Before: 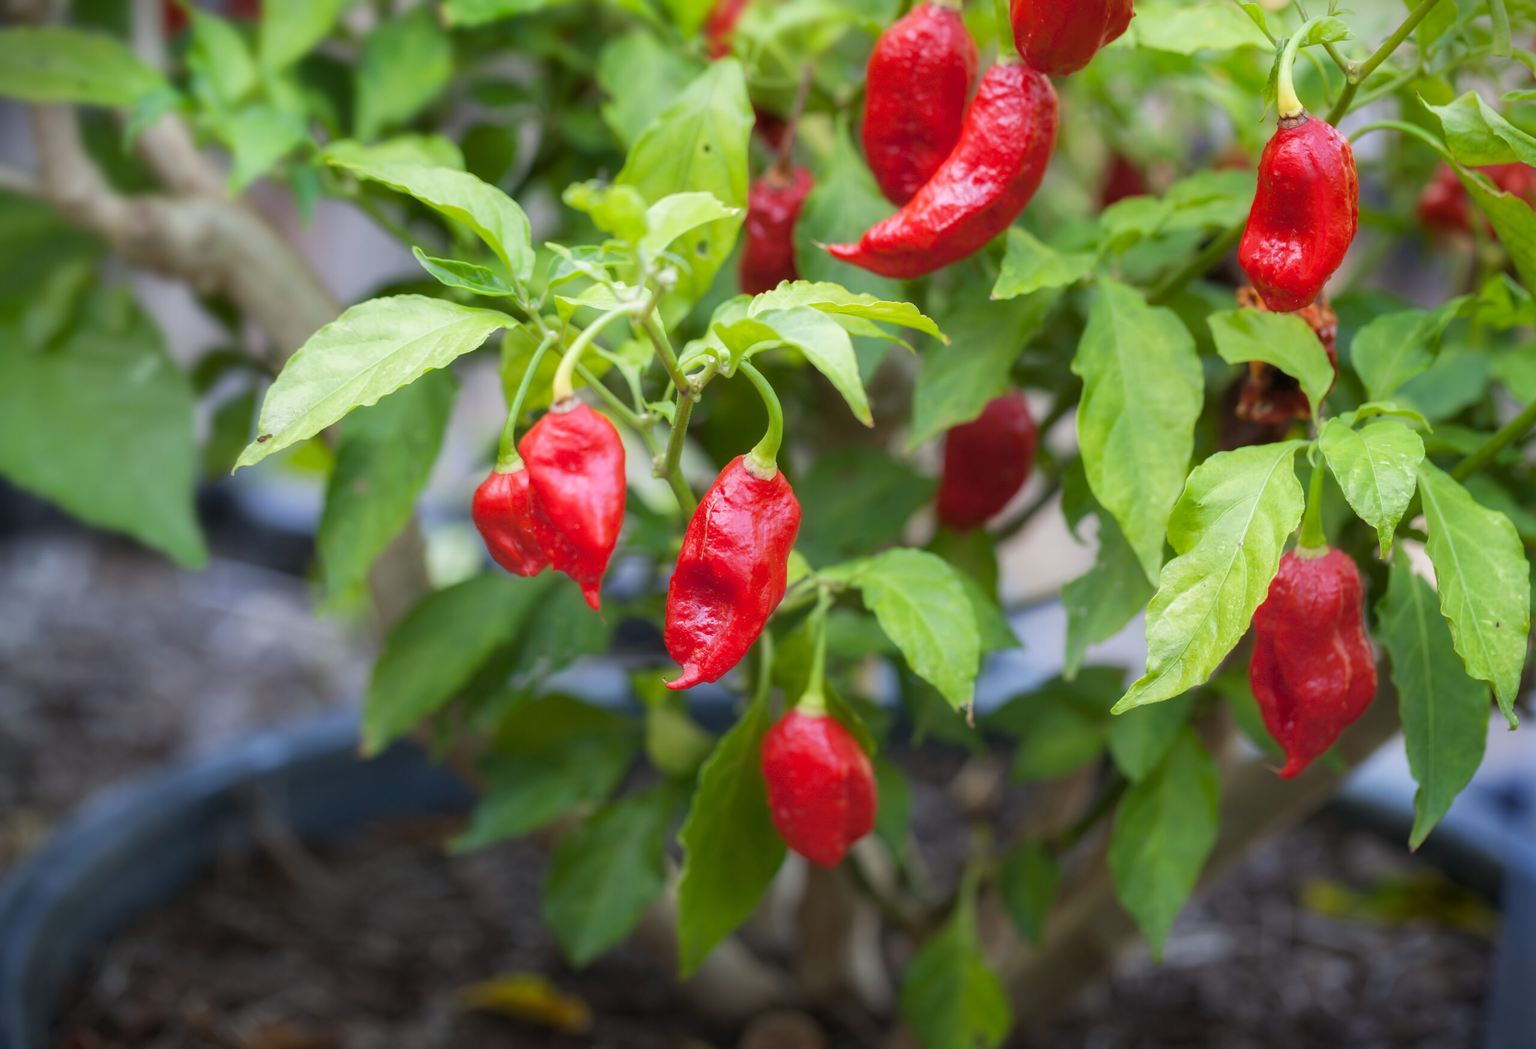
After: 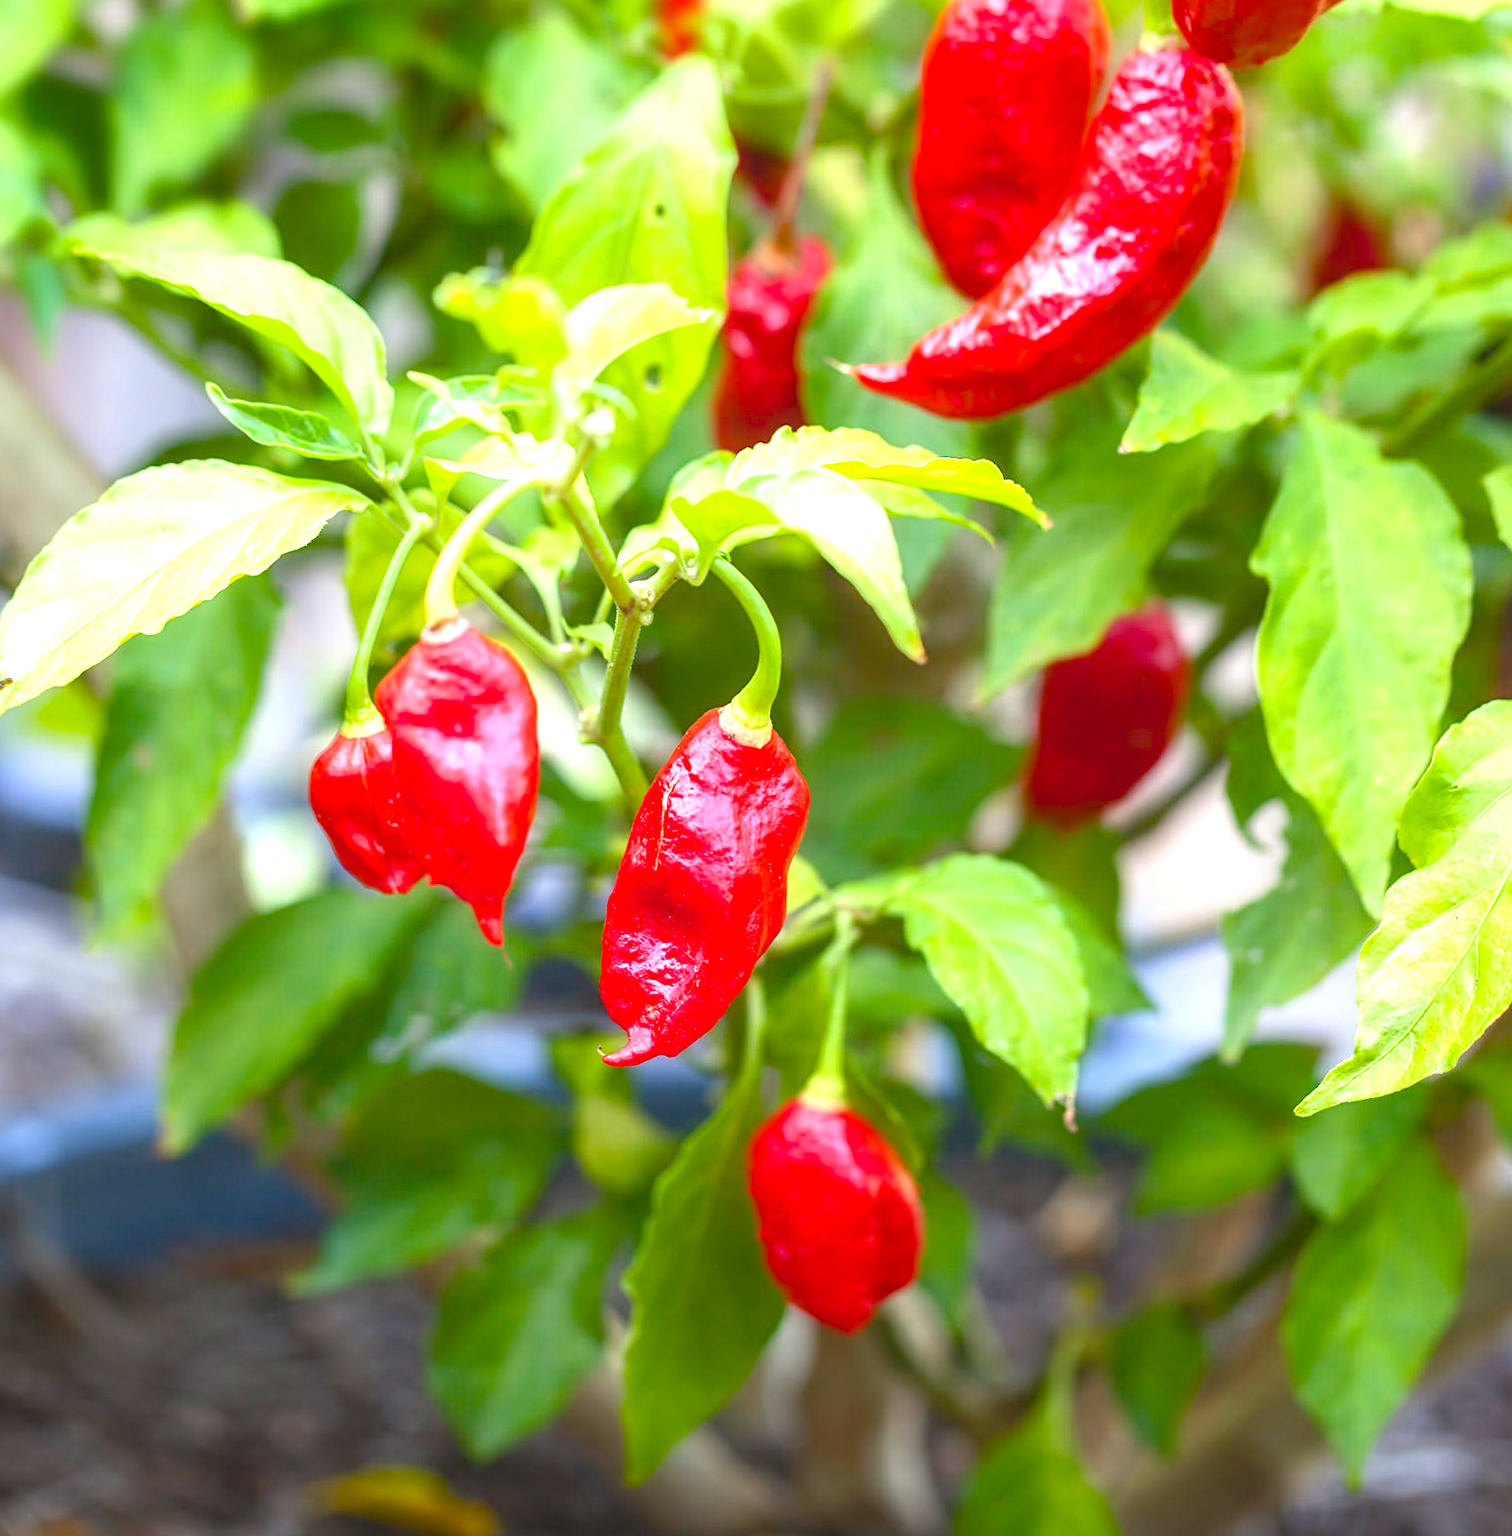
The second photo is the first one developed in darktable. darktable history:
color balance rgb: perceptual saturation grading › global saturation 35%, perceptual saturation grading › highlights -25%, perceptual saturation grading › shadows 50%
rotate and perspective: rotation 0.062°, lens shift (vertical) 0.115, lens shift (horizontal) -0.133, crop left 0.047, crop right 0.94, crop top 0.061, crop bottom 0.94
exposure: black level correction -0.005, exposure 1.002 EV, compensate highlight preservation false
sharpen: radius 2.529, amount 0.323
local contrast: detail 110%
crop and rotate: left 13.409%, right 19.924%
